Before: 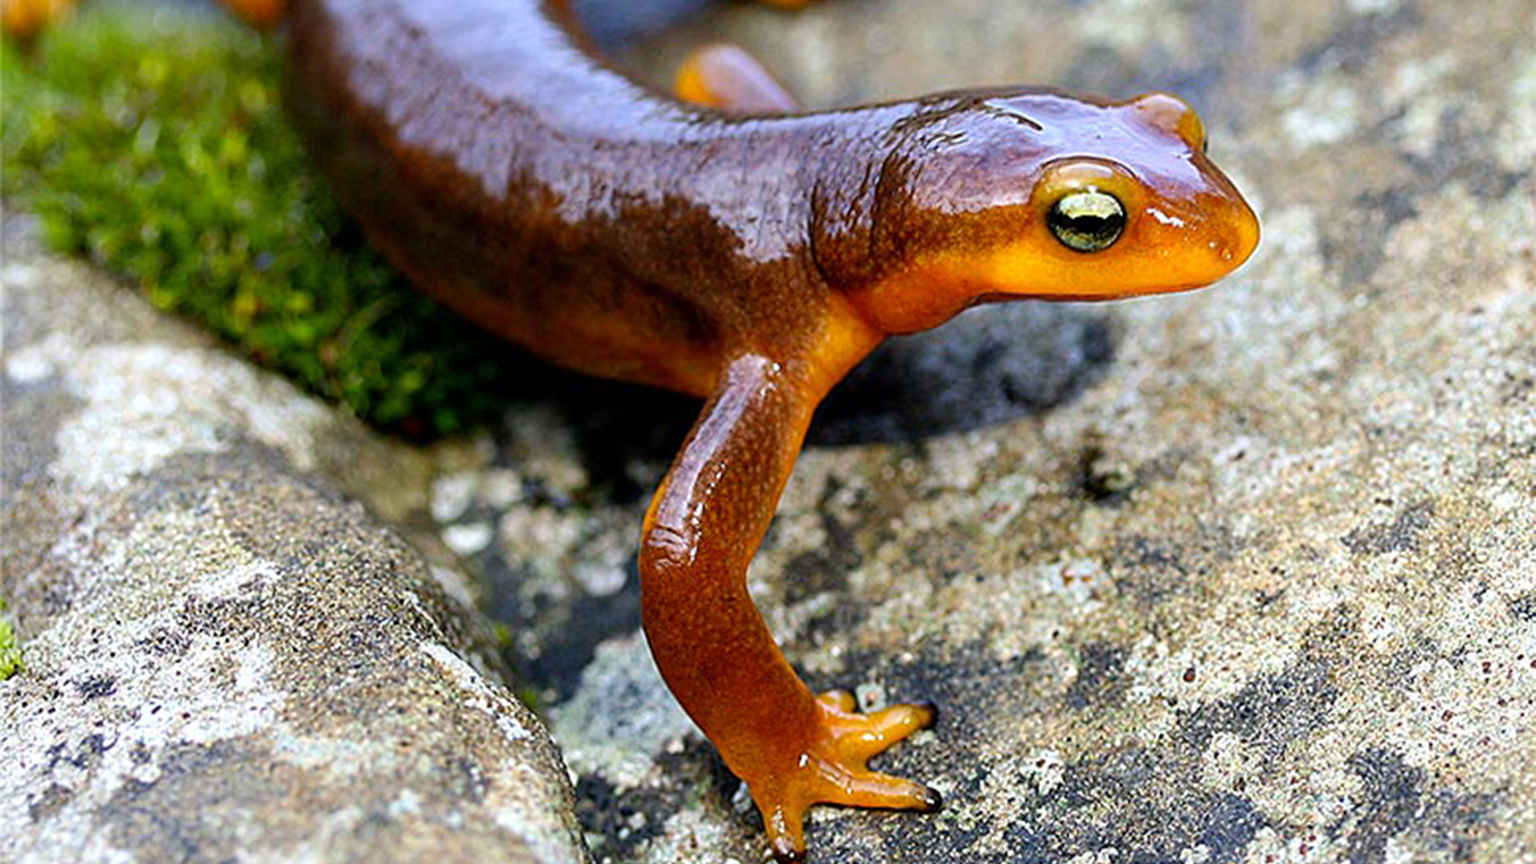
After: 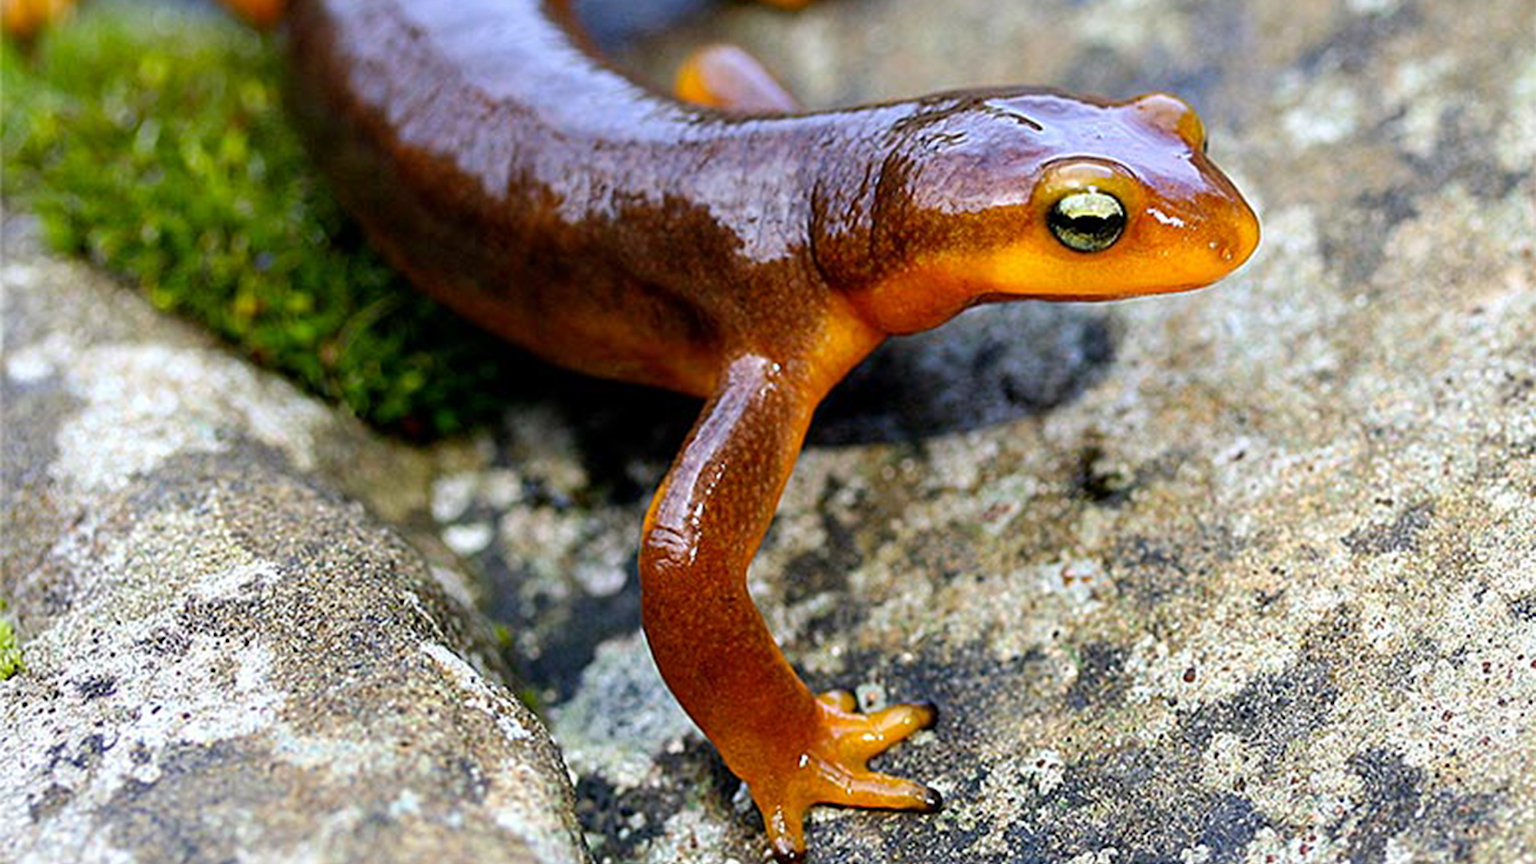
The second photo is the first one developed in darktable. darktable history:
exposure: exposure -0.01 EV, compensate highlight preservation false
